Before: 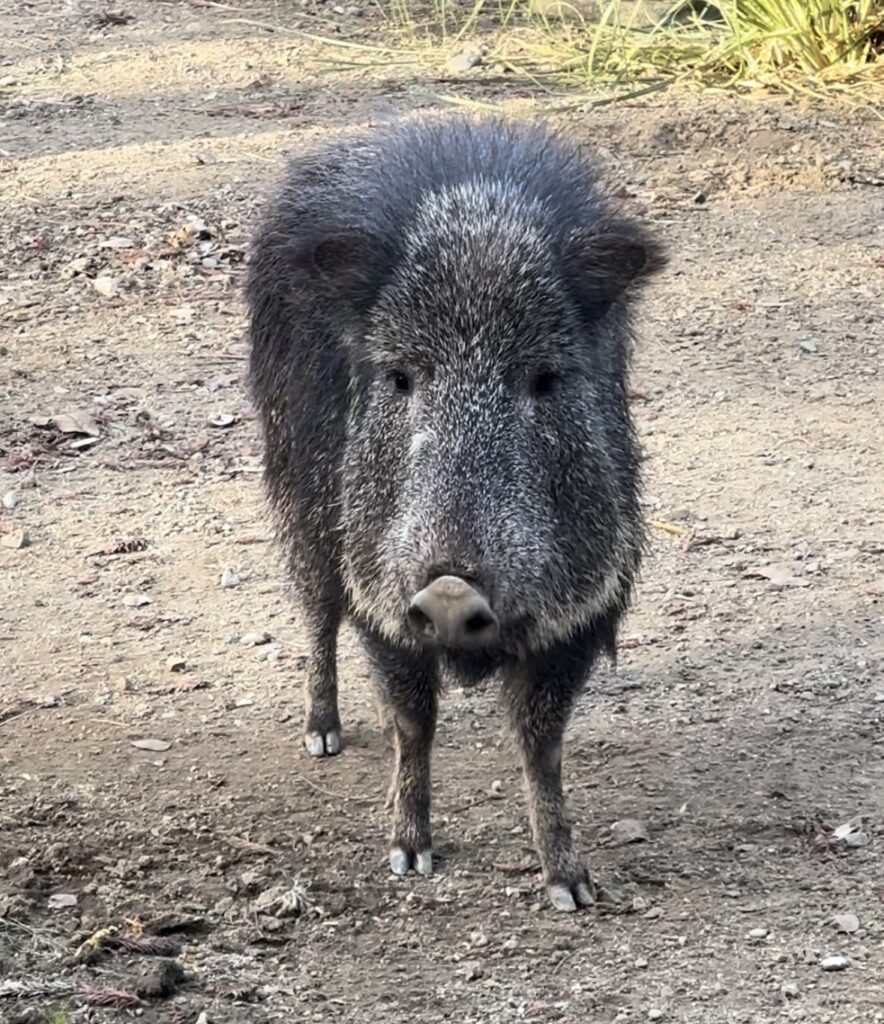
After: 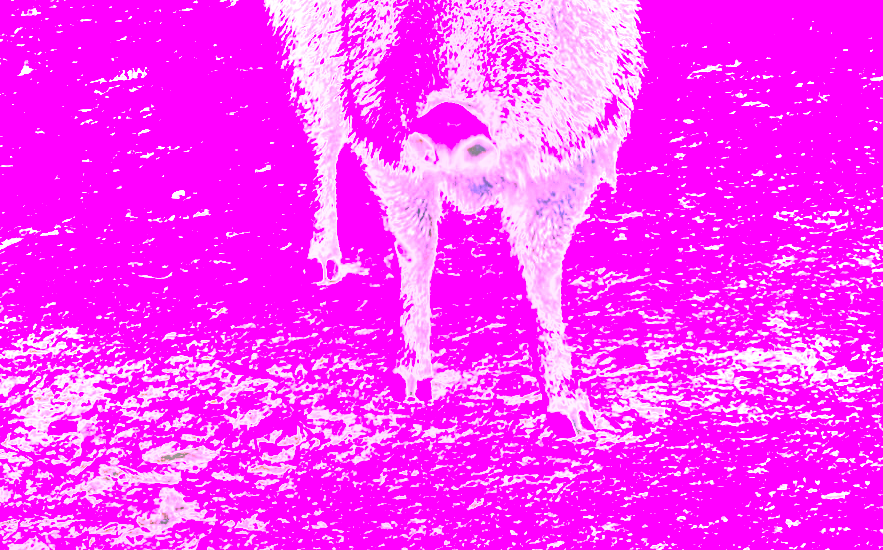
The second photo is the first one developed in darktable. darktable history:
white balance: red 8, blue 8
crop and rotate: top 46.237%
local contrast: on, module defaults
